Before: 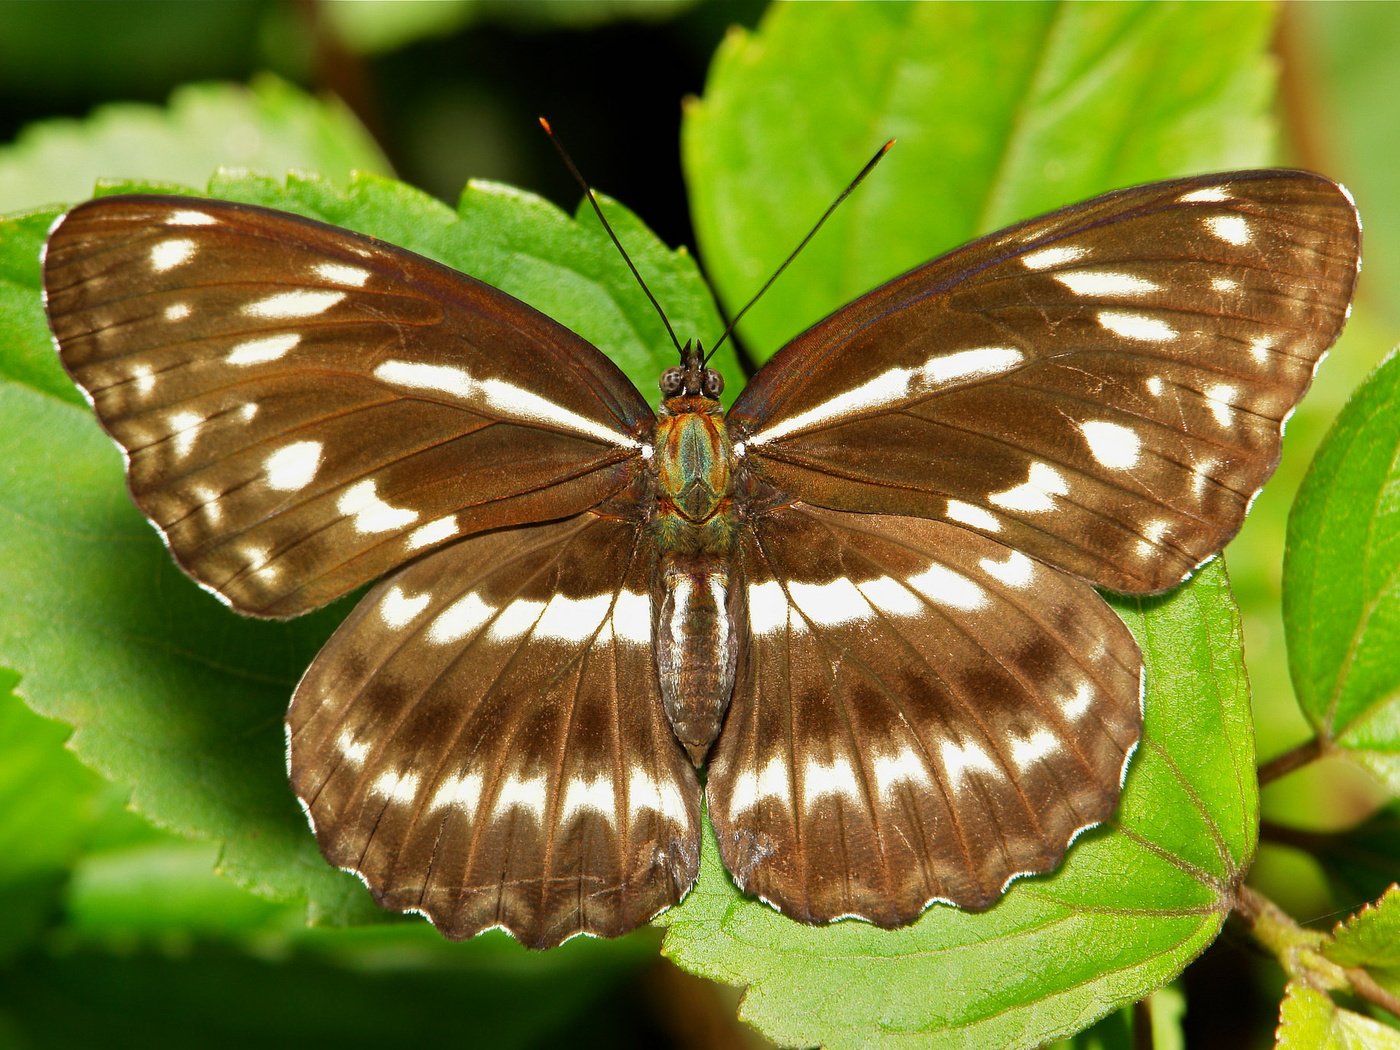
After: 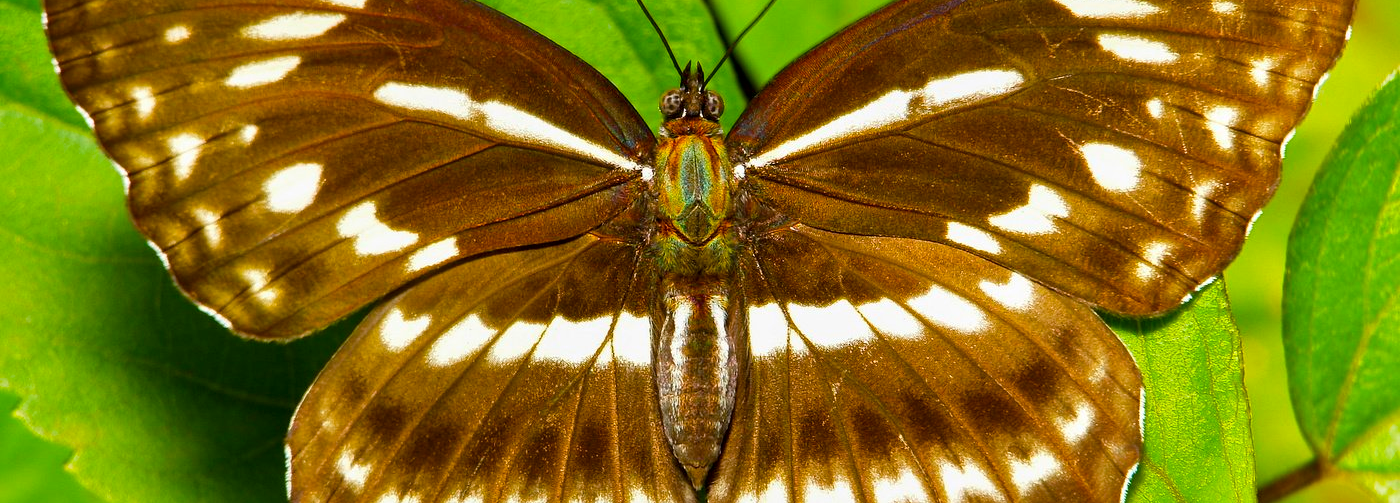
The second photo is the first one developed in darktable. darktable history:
crop and rotate: top 26.535%, bottom 25.546%
color balance rgb: linear chroma grading › global chroma 15.628%, perceptual saturation grading › global saturation 30.801%
local contrast: mode bilateral grid, contrast 20, coarseness 50, detail 139%, midtone range 0.2
